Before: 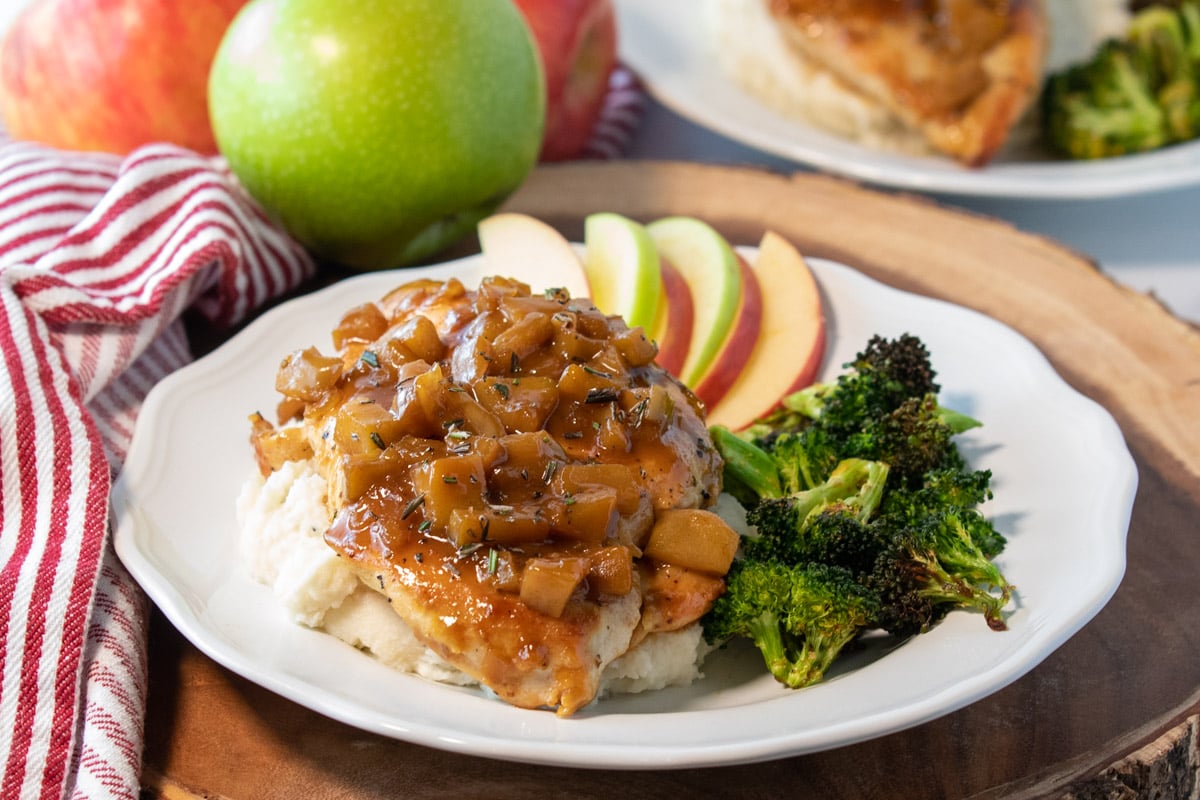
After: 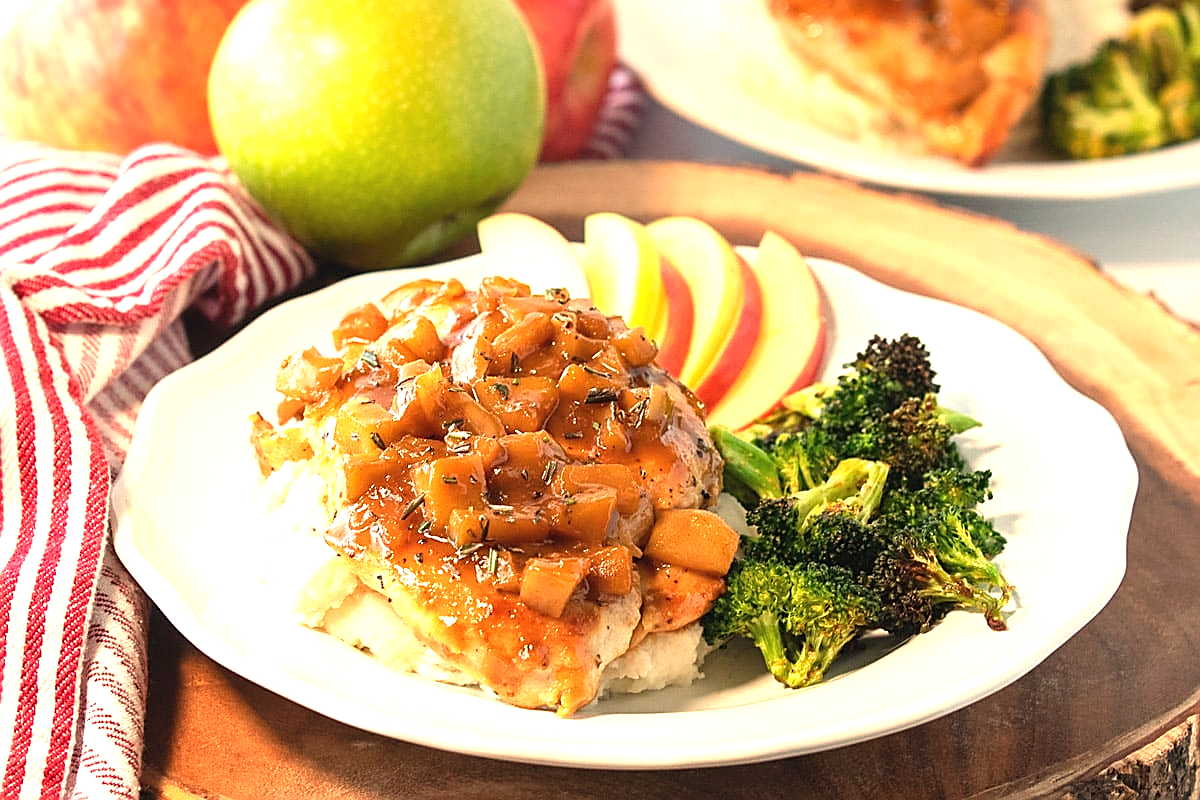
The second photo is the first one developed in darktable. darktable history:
white balance: red 1.123, blue 0.83
exposure: black level correction -0.002, exposure 1.115 EV, compensate highlight preservation false
sharpen: radius 1.4, amount 1.25, threshold 0.7
graduated density: density 0.38 EV, hardness 21%, rotation -6.11°, saturation 32%
